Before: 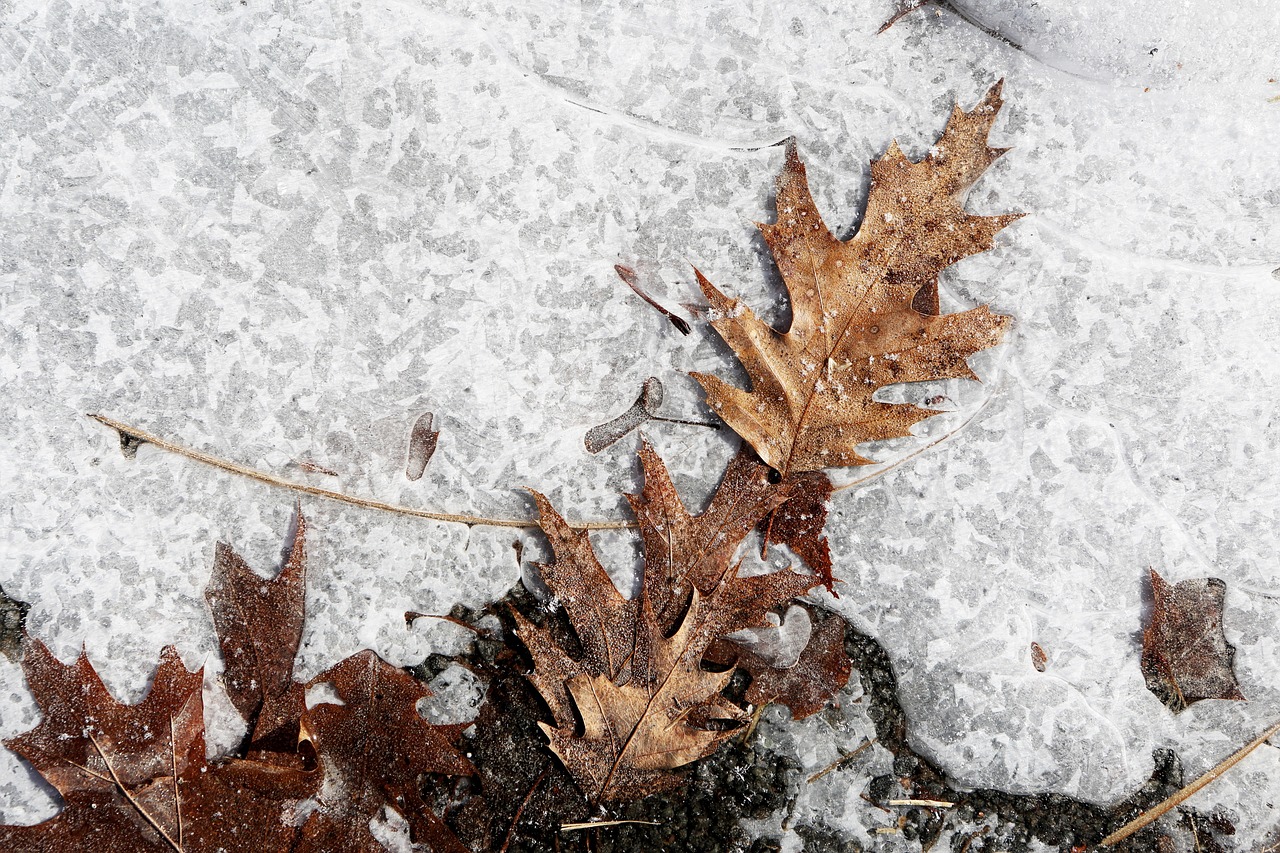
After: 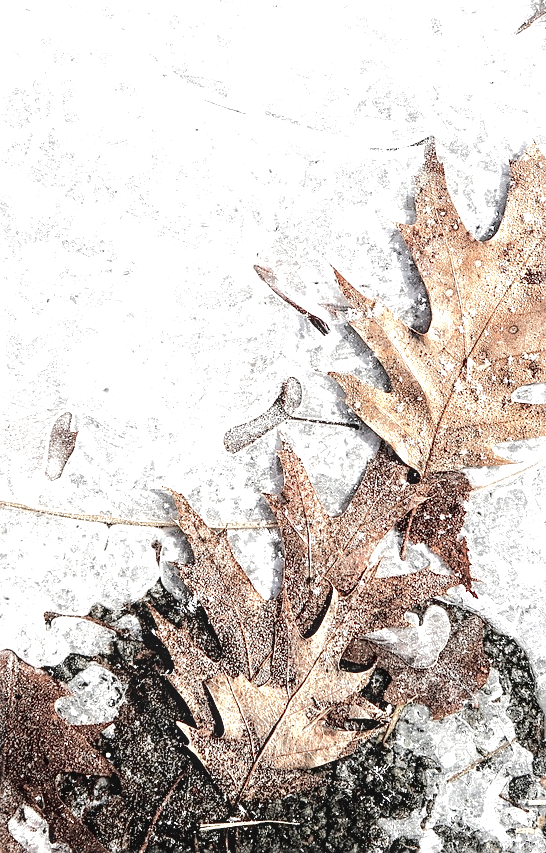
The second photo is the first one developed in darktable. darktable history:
tone curve: curves: ch0 [(0, 0.023) (0.037, 0.04) (0.131, 0.128) (0.304, 0.331) (0.504, 0.584) (0.616, 0.687) (0.704, 0.764) (0.808, 0.823) (1, 1)]; ch1 [(0, 0) (0.301, 0.3) (0.477, 0.472) (0.493, 0.497) (0.508, 0.501) (0.544, 0.541) (0.563, 0.565) (0.626, 0.66) (0.721, 0.776) (1, 1)]; ch2 [(0, 0) (0.249, 0.216) (0.349, 0.343) (0.424, 0.442) (0.476, 0.483) (0.502, 0.5) (0.517, 0.519) (0.532, 0.553) (0.569, 0.587) (0.634, 0.628) (0.706, 0.729) (0.828, 0.742) (1, 0.9)], color space Lab, linked channels, preserve colors none
crop: left 28.244%, right 29.096%
tone equalizer: -8 EV -0.448 EV, -7 EV -0.382 EV, -6 EV -0.294 EV, -5 EV -0.215 EV, -3 EV 0.228 EV, -2 EV 0.304 EV, -1 EV 0.412 EV, +0 EV 0.404 EV
exposure: black level correction 0, exposure 0.691 EV, compensate highlight preservation false
contrast brightness saturation: brightness 0.18, saturation -0.498
local contrast: on, module defaults
sharpen: on, module defaults
